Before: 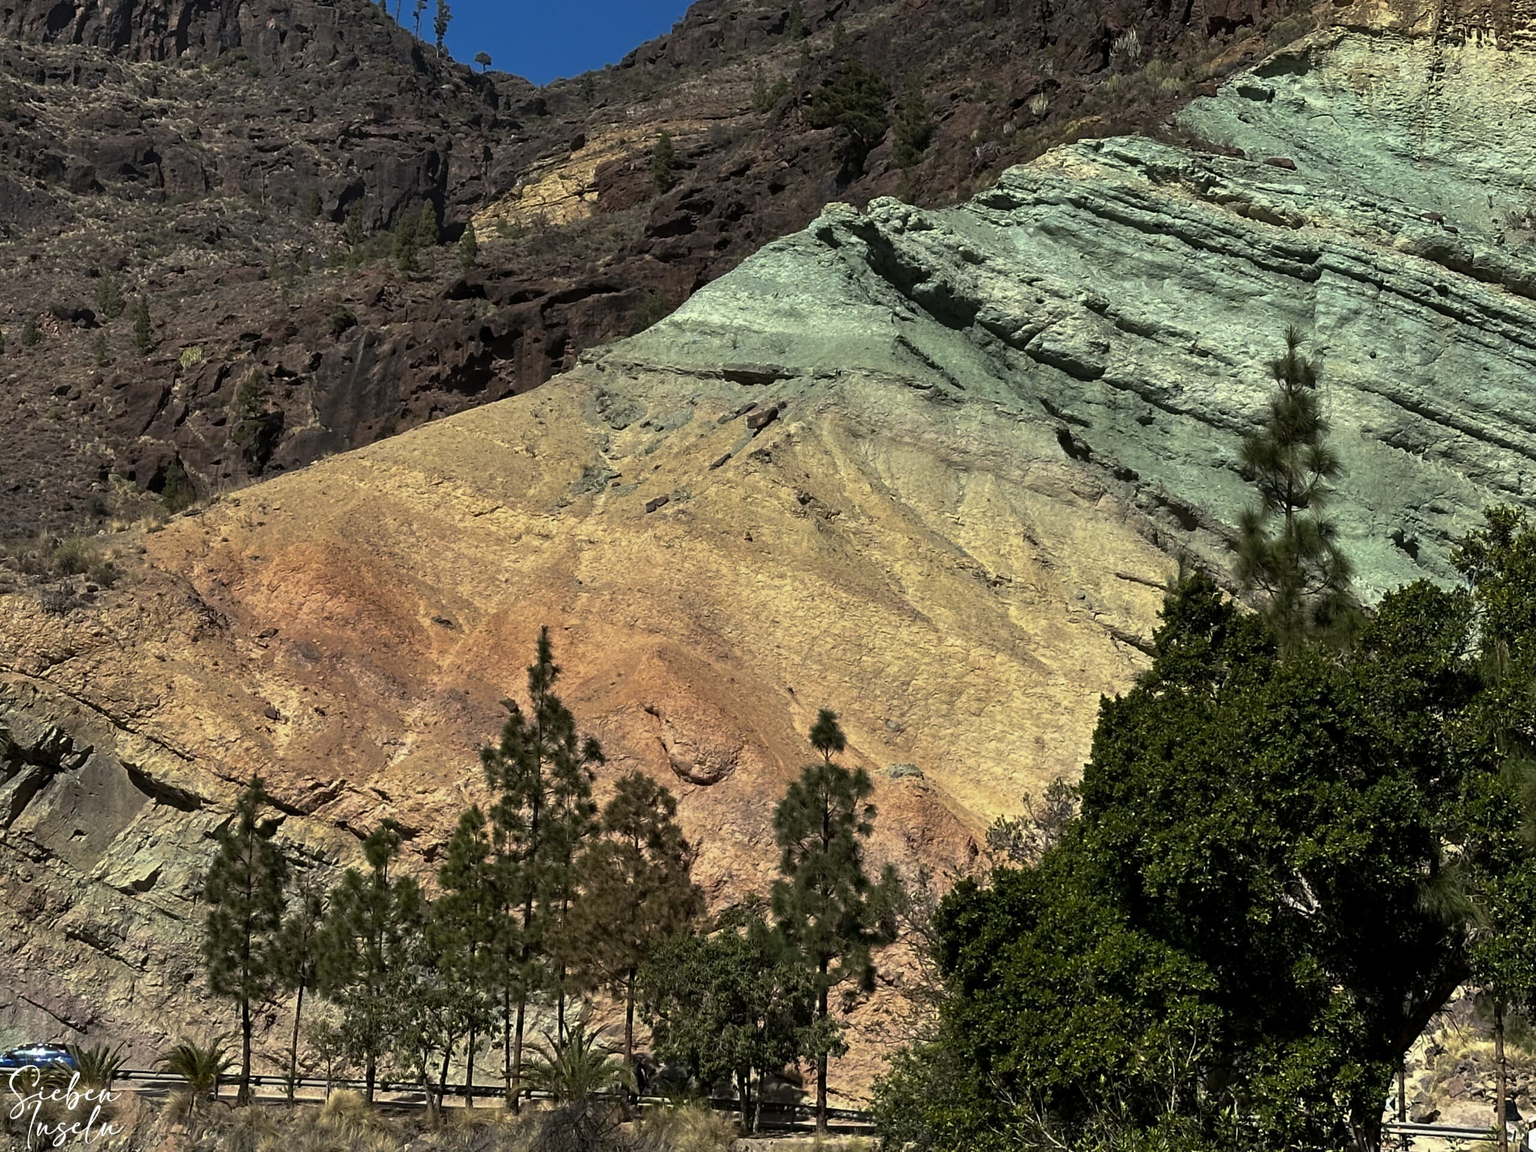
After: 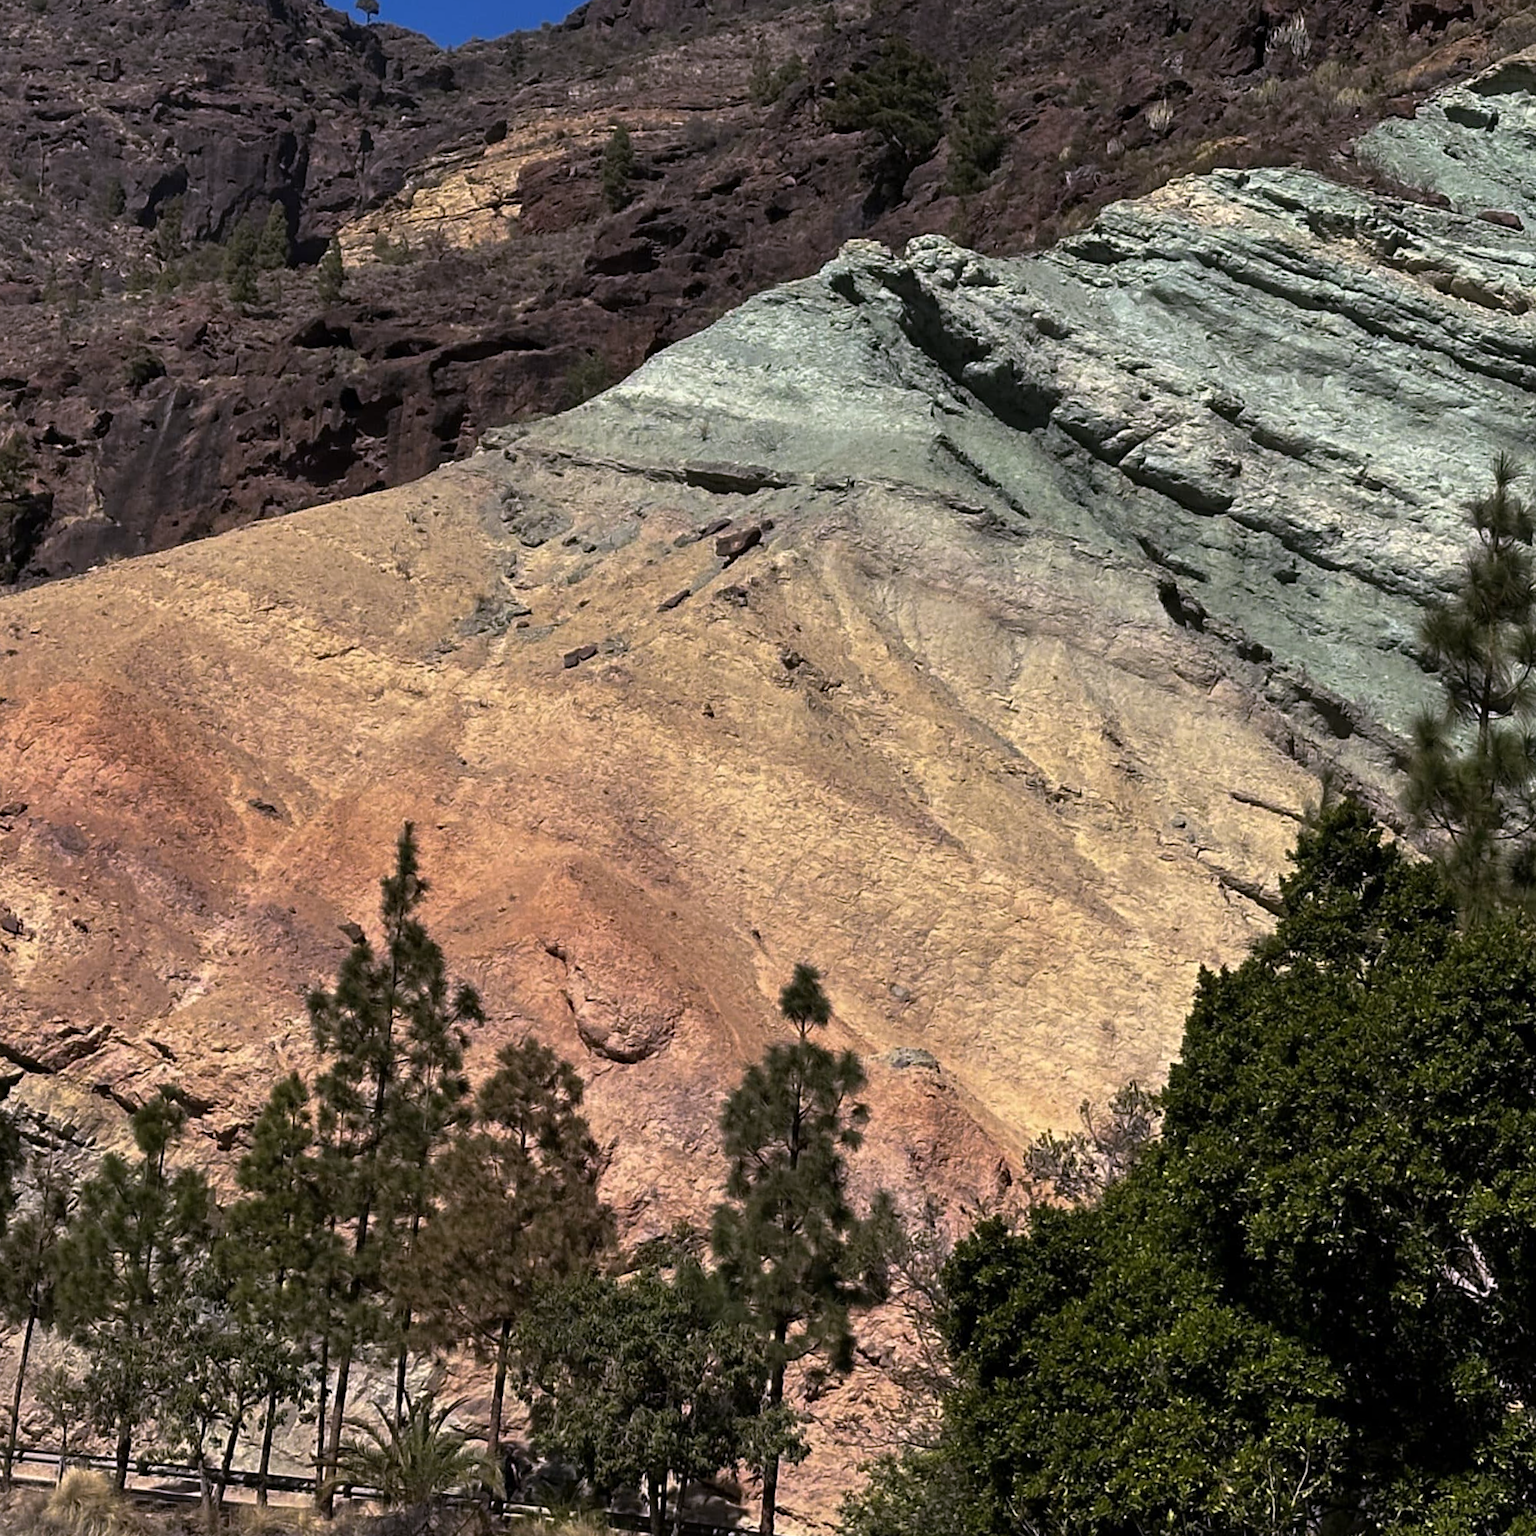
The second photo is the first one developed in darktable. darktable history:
white balance: red 1.066, blue 1.119
crop and rotate: angle -3.27°, left 14.277%, top 0.028%, right 10.766%, bottom 0.028%
